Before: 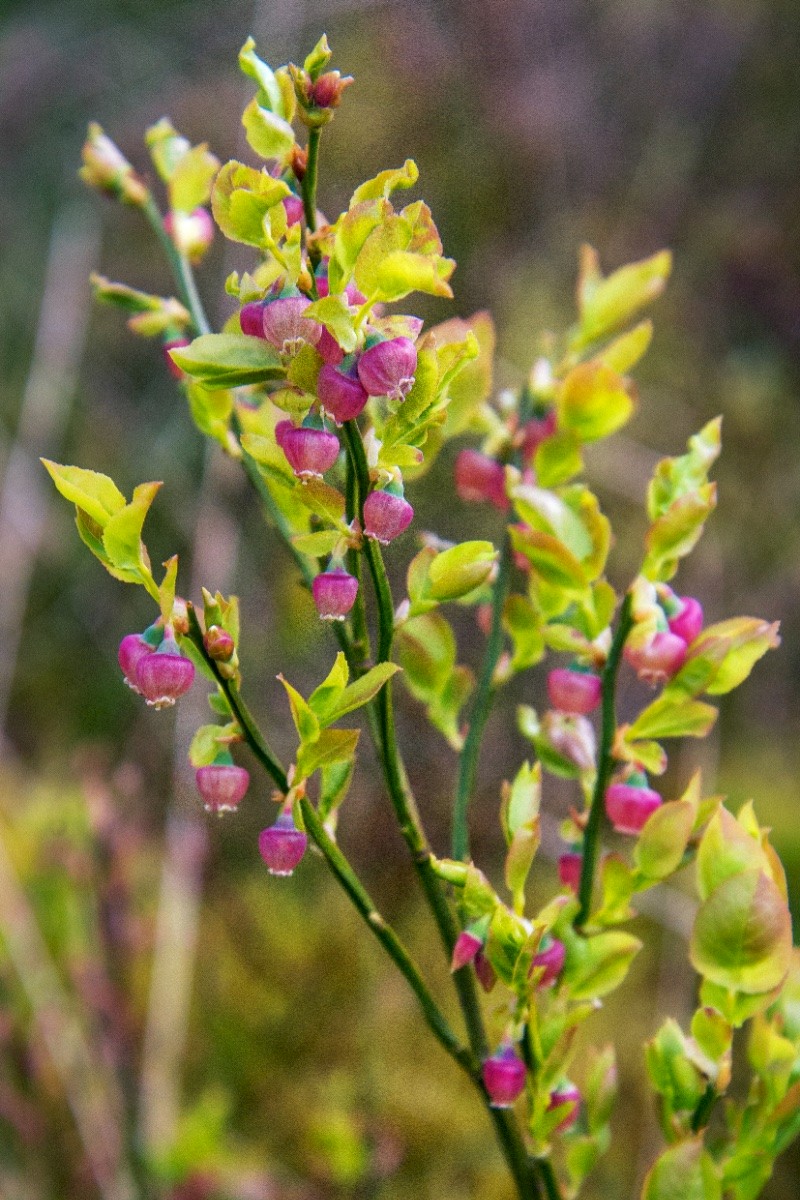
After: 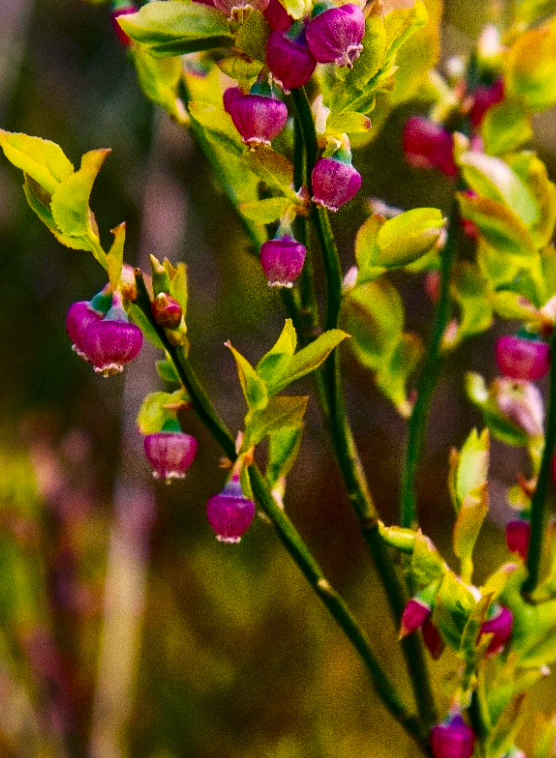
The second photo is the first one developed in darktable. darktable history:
color balance rgb: power › chroma 0.283%, power › hue 22.61°, highlights gain › chroma 2.443%, highlights gain › hue 38.6°, perceptual saturation grading › global saturation 14.927%, global vibrance 20%
contrast brightness saturation: contrast 0.192, brightness -0.241, saturation 0.114
crop: left 6.527%, top 27.773%, right 23.885%, bottom 9.029%
